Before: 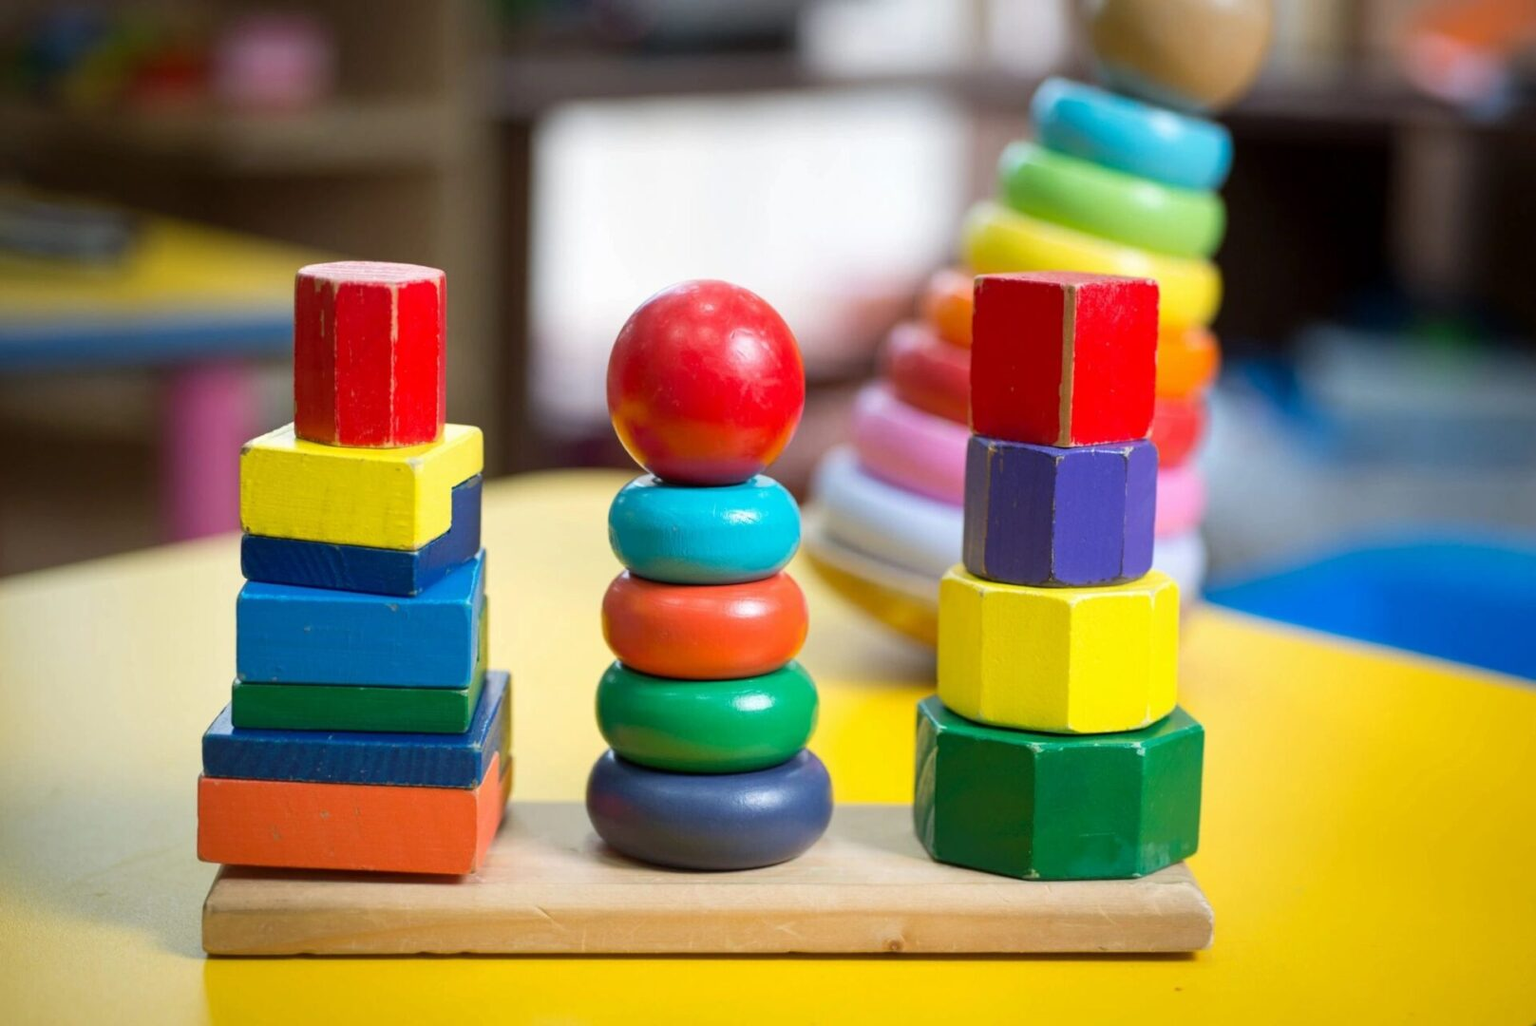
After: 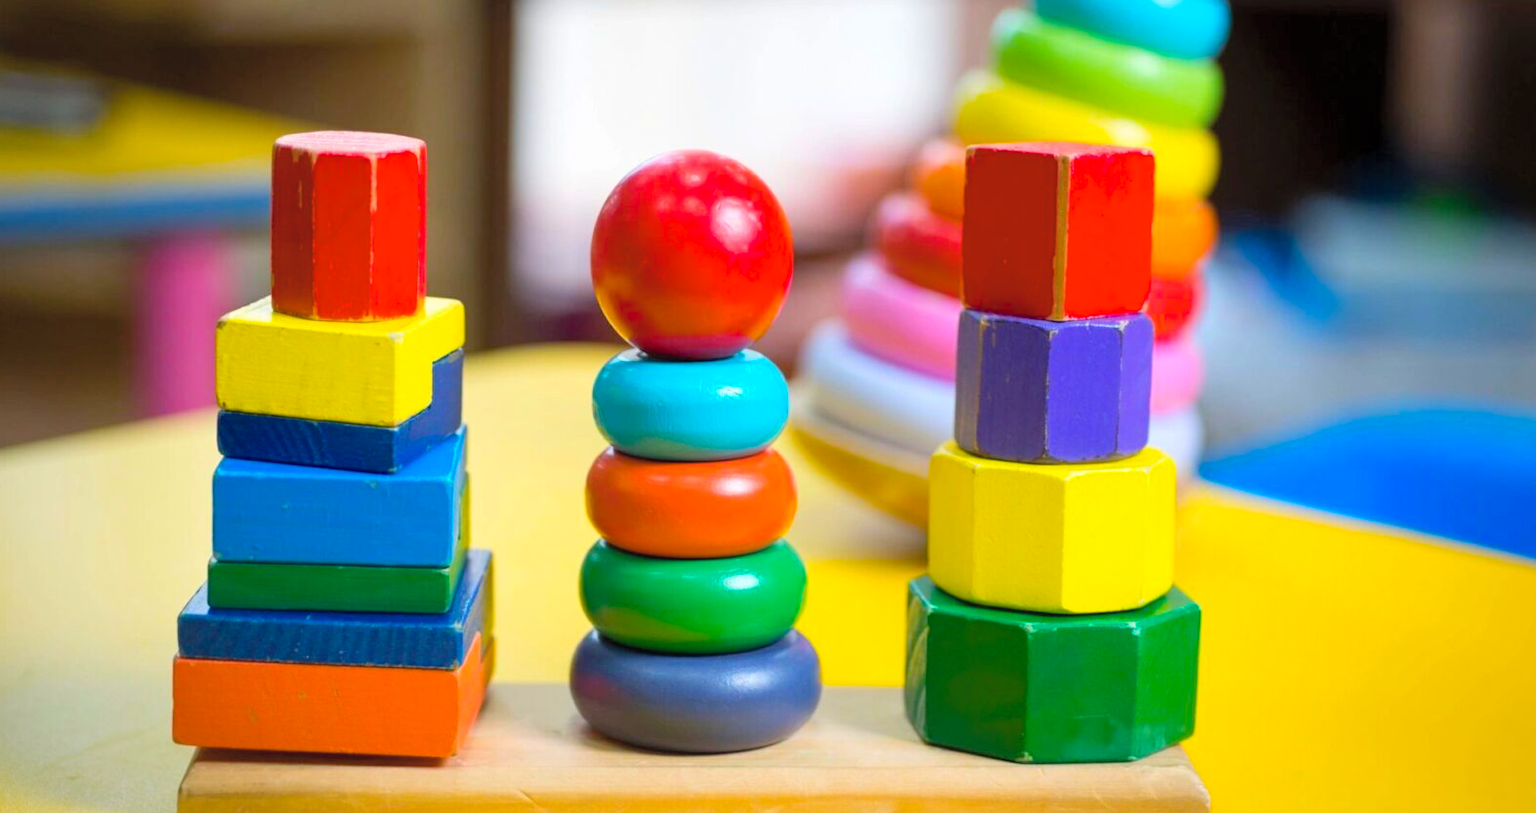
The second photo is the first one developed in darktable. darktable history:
crop and rotate: left 1.864%, top 12.983%, right 0.216%, bottom 9.348%
color balance rgb: linear chroma grading › global chroma 15.075%, perceptual saturation grading › global saturation 30.818%
contrast brightness saturation: brightness 0.131
